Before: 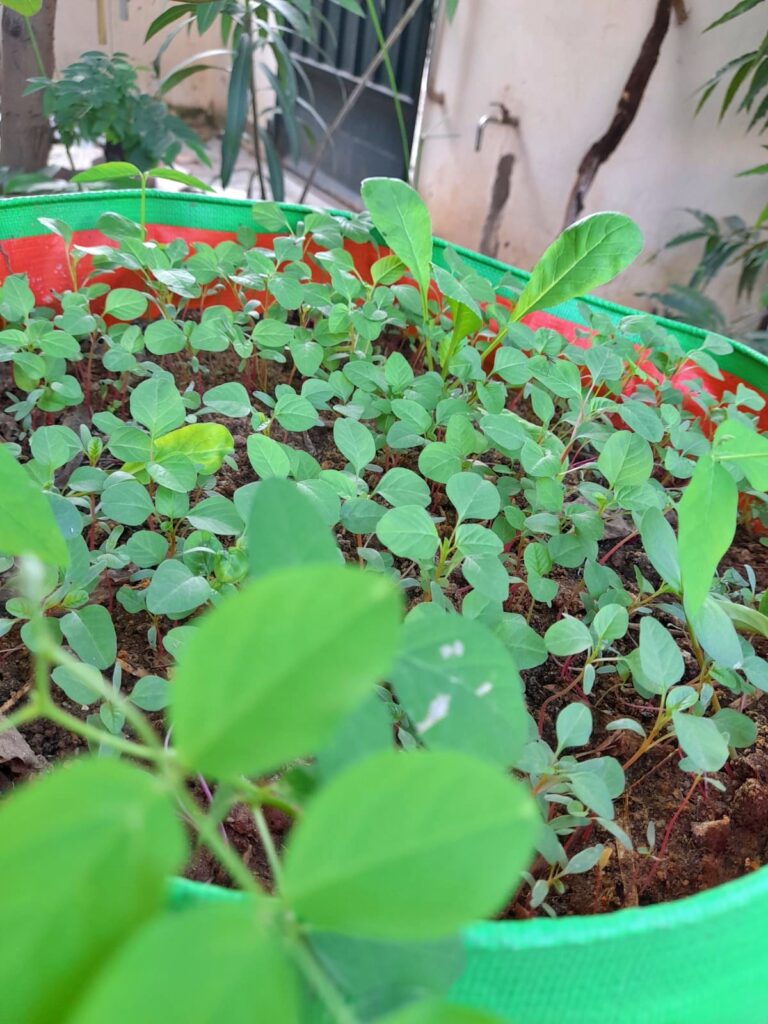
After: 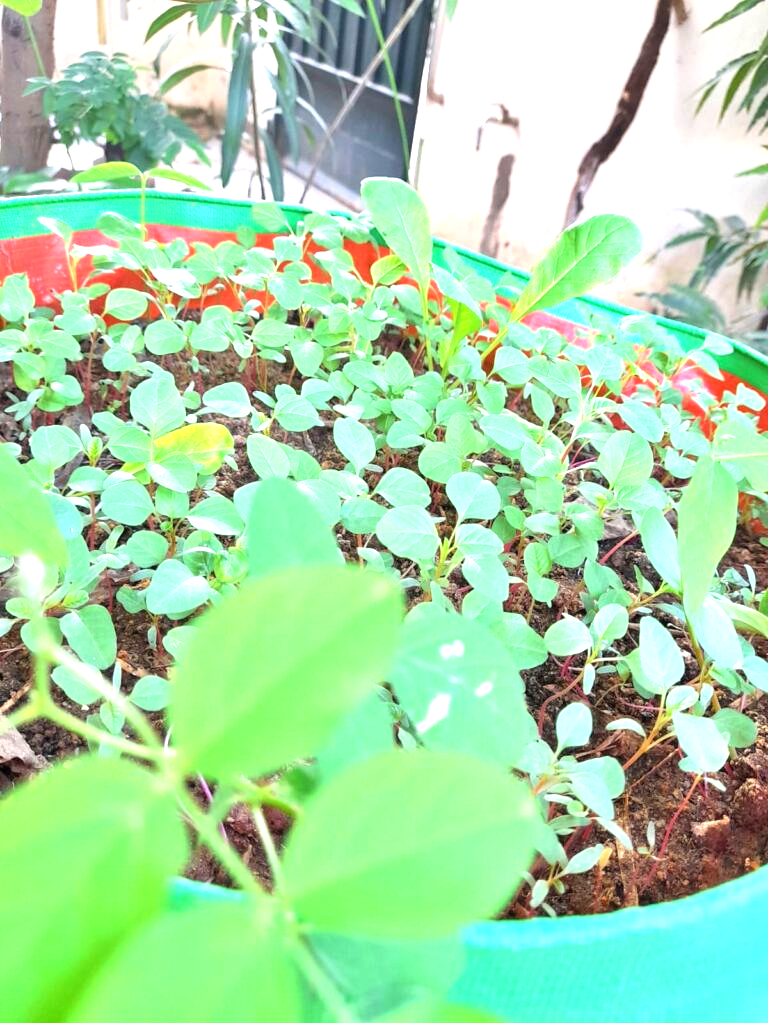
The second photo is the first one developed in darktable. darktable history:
crop: bottom 0.076%
exposure: black level correction 0, exposure 1.457 EV, compensate exposure bias true, compensate highlight preservation false
